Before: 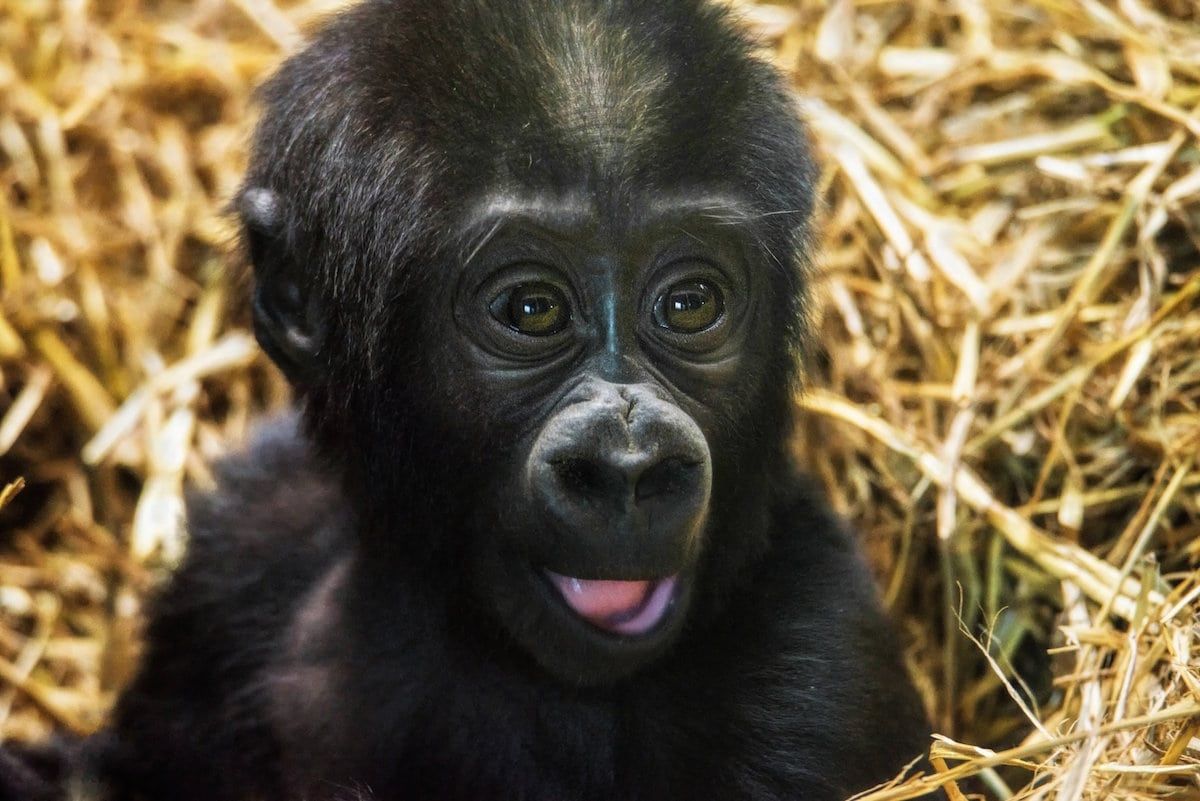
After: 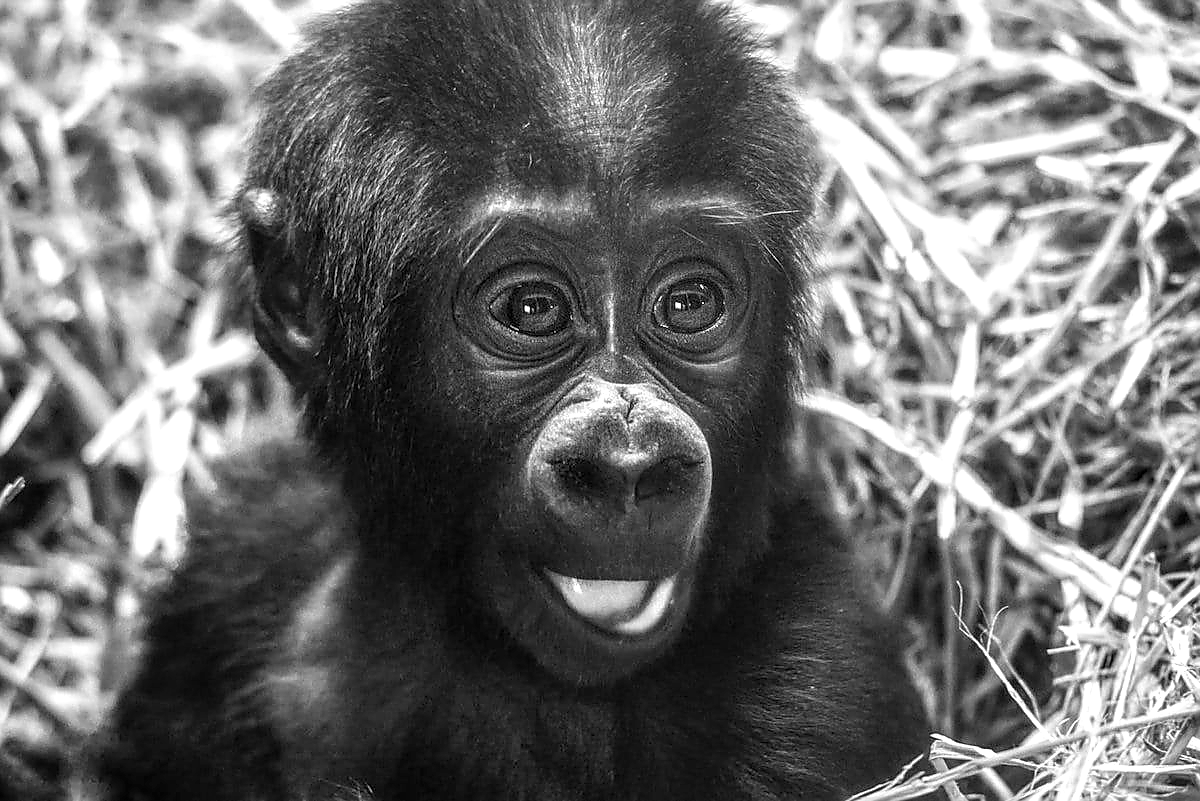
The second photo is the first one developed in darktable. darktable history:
sharpen: radius 1.383, amount 1.246, threshold 0.84
shadows and highlights: shadows 31.52, highlights -31.54, soften with gaussian
color balance rgb: perceptual saturation grading › global saturation 0.023%, global vibrance -24.73%
local contrast: on, module defaults
tone equalizer: on, module defaults
color zones: curves: ch0 [(0, 0.613) (0.01, 0.613) (0.245, 0.448) (0.498, 0.529) (0.642, 0.665) (0.879, 0.777) (0.99, 0.613)]; ch1 [(0, 0) (0.143, 0) (0.286, 0) (0.429, 0) (0.571, 0) (0.714, 0) (0.857, 0)]
exposure: exposure 0.61 EV, compensate exposure bias true, compensate highlight preservation false
